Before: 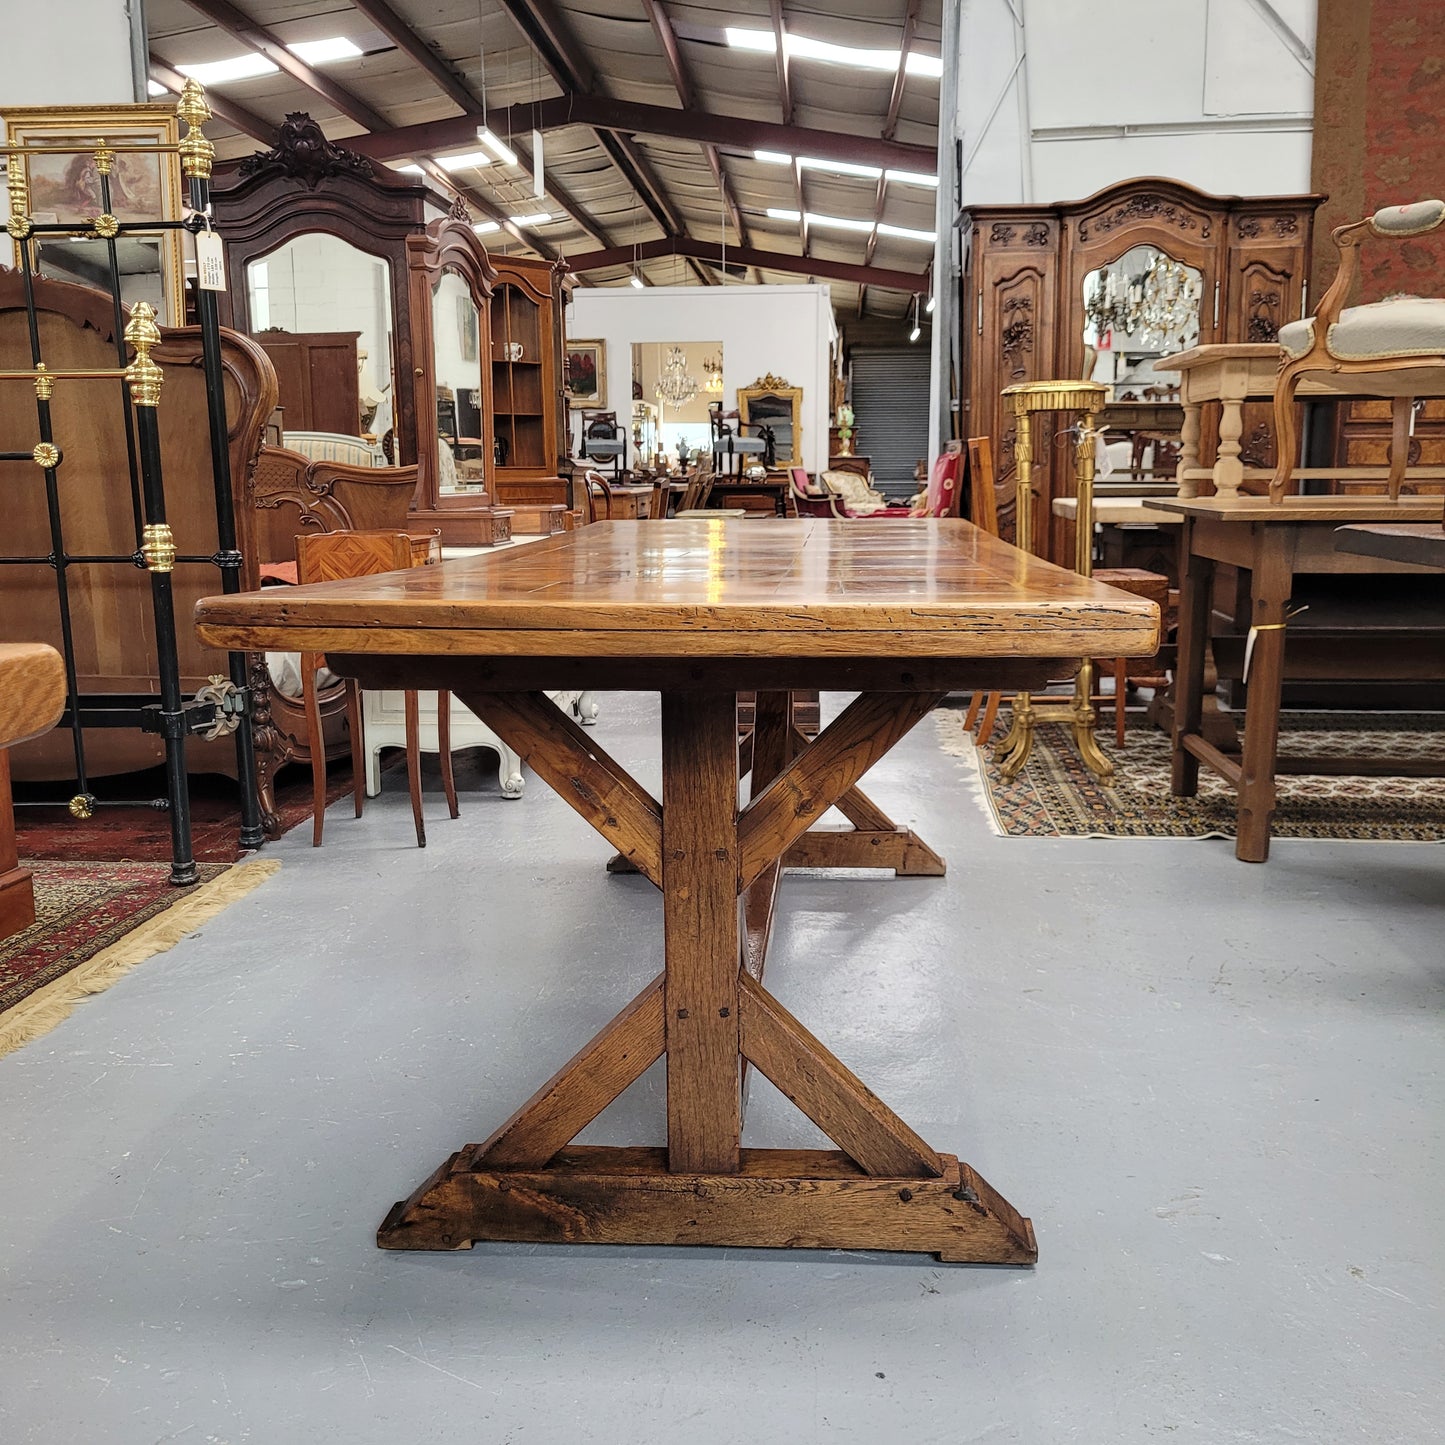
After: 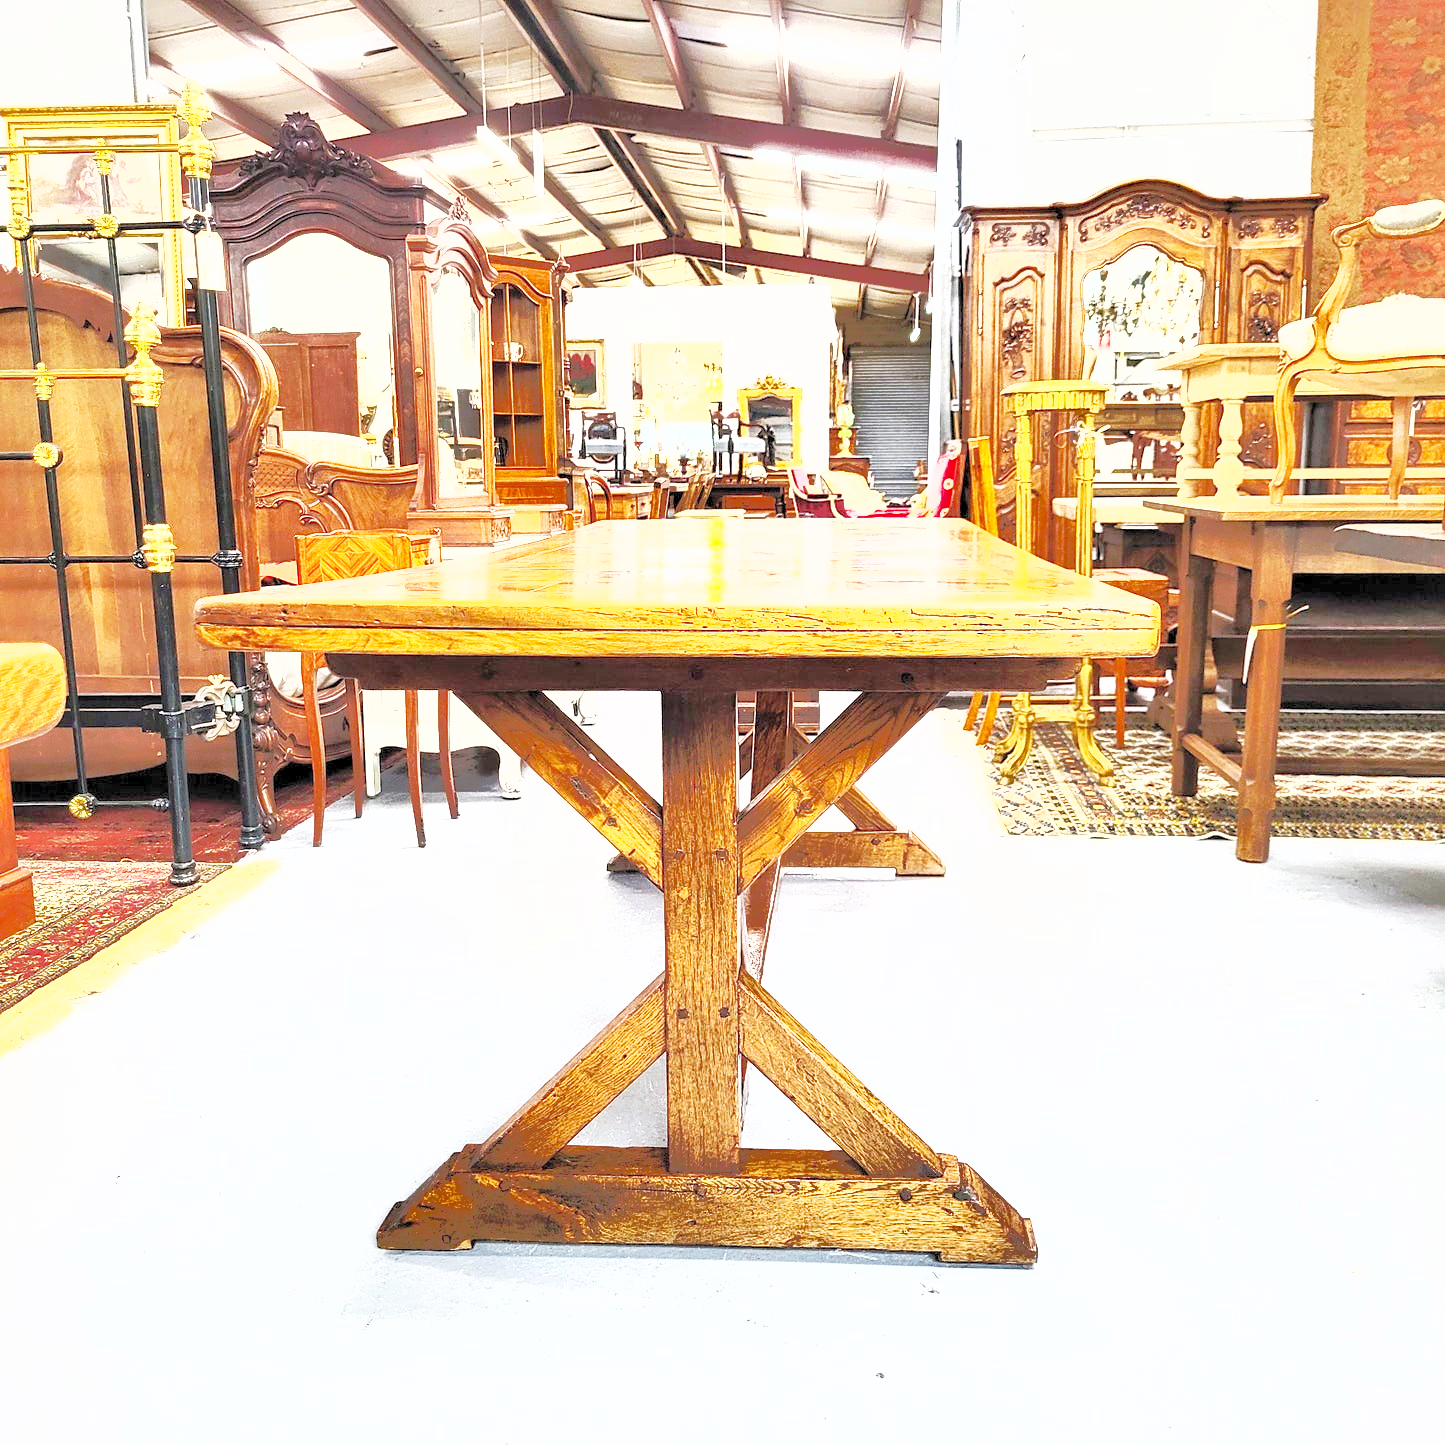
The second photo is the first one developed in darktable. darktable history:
rgb levels: levels [[0.01, 0.419, 0.839], [0, 0.5, 1], [0, 0.5, 1]]
shadows and highlights: highlights -60
base curve: curves: ch0 [(0, 0) (0.028, 0.03) (0.121, 0.232) (0.46, 0.748) (0.859, 0.968) (1, 1)], preserve colors none
exposure: exposure 2.04 EV, compensate highlight preservation false
lowpass: radius 0.1, contrast 0.85, saturation 1.1, unbound 0
